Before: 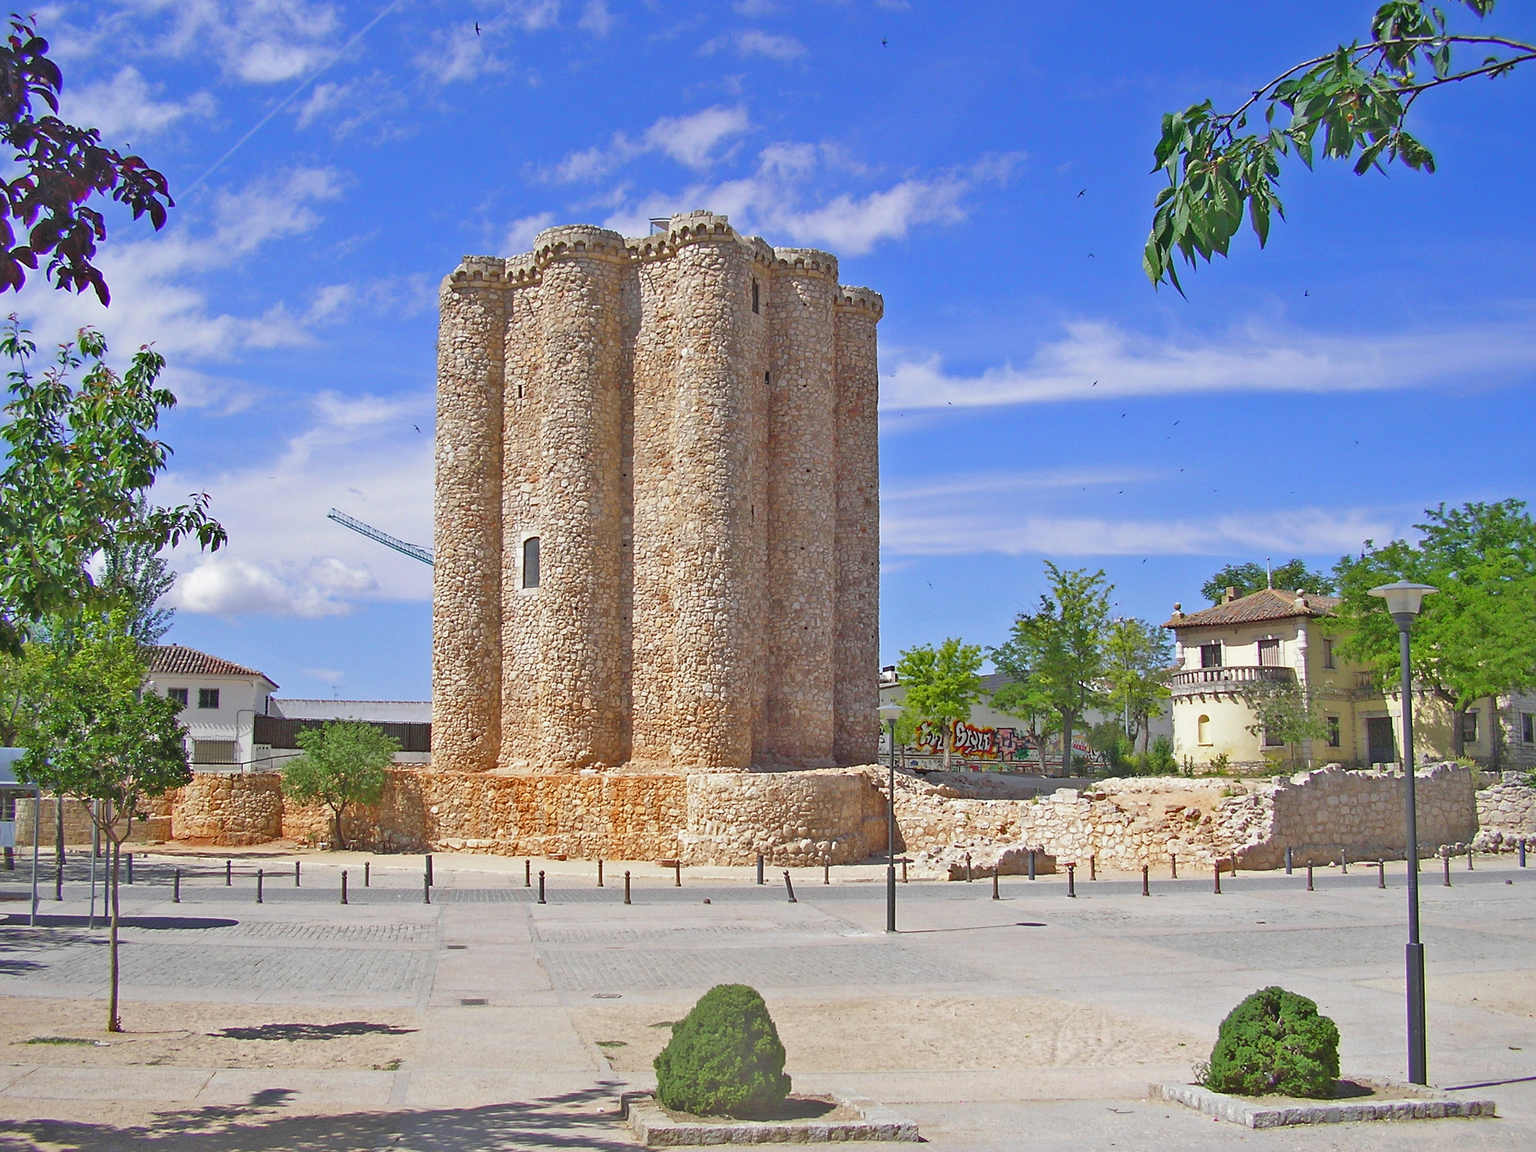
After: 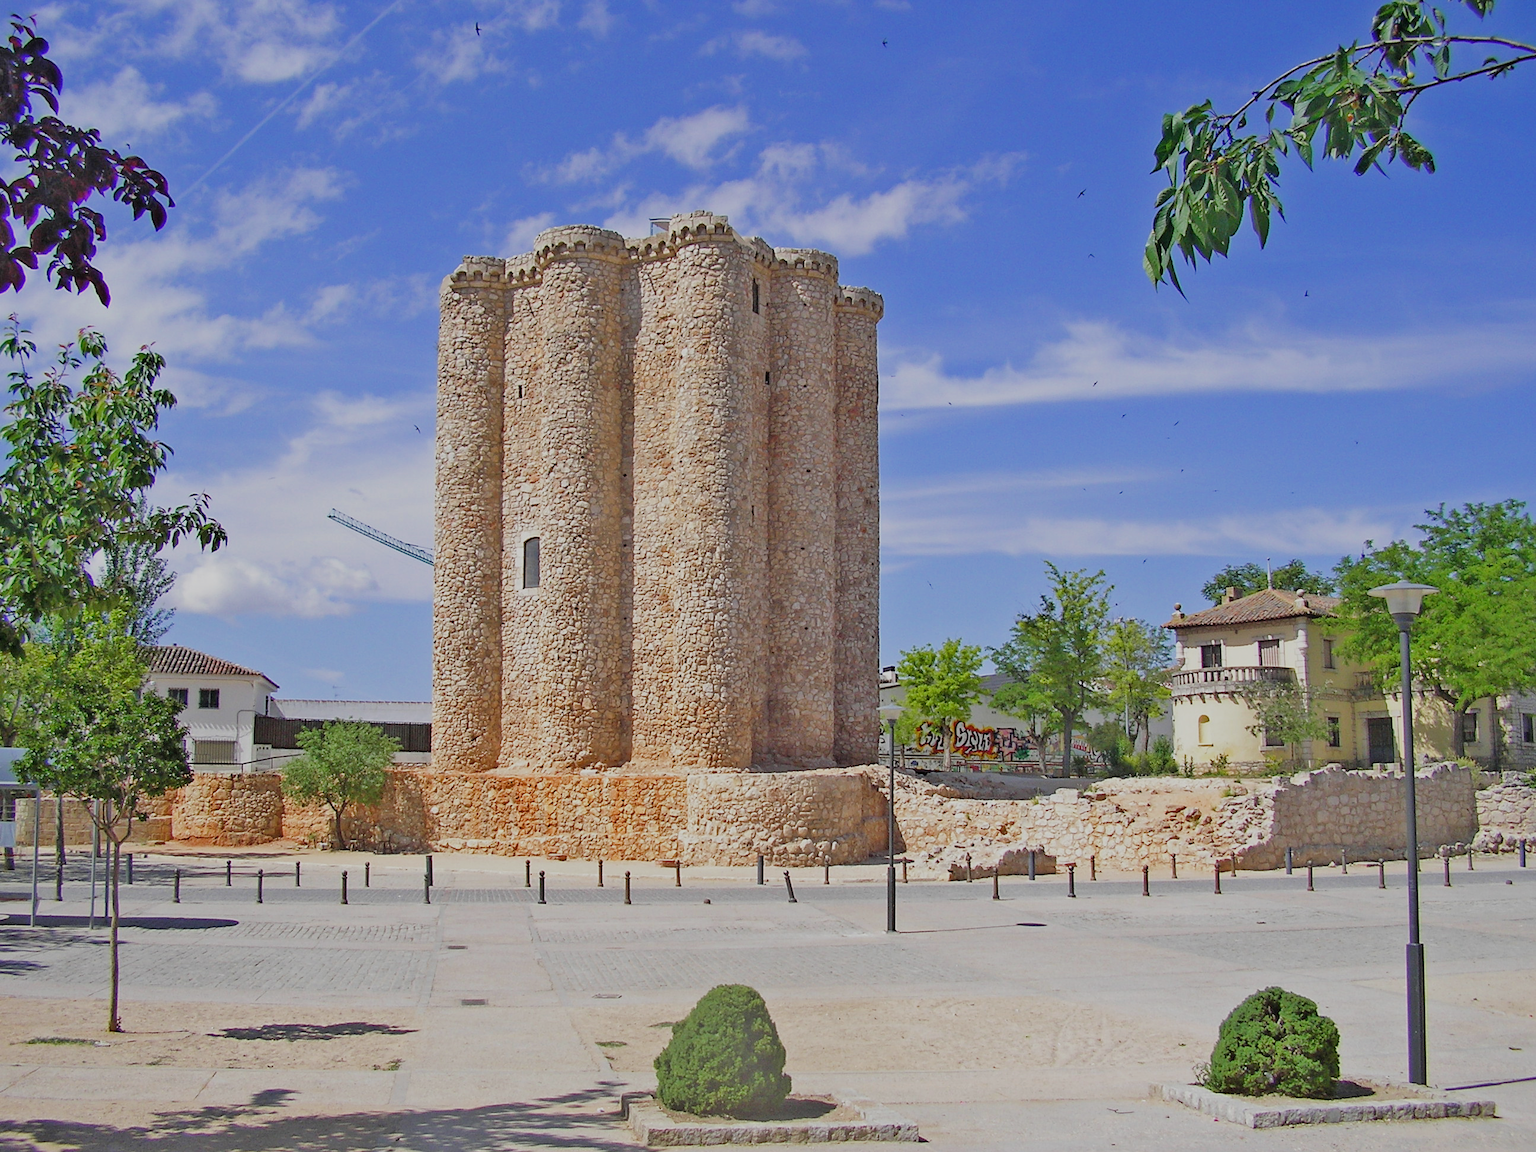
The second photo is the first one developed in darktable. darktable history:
filmic rgb: black relative exposure -7.19 EV, white relative exposure 5.35 EV, hardness 3.03
exposure: compensate highlight preservation false
